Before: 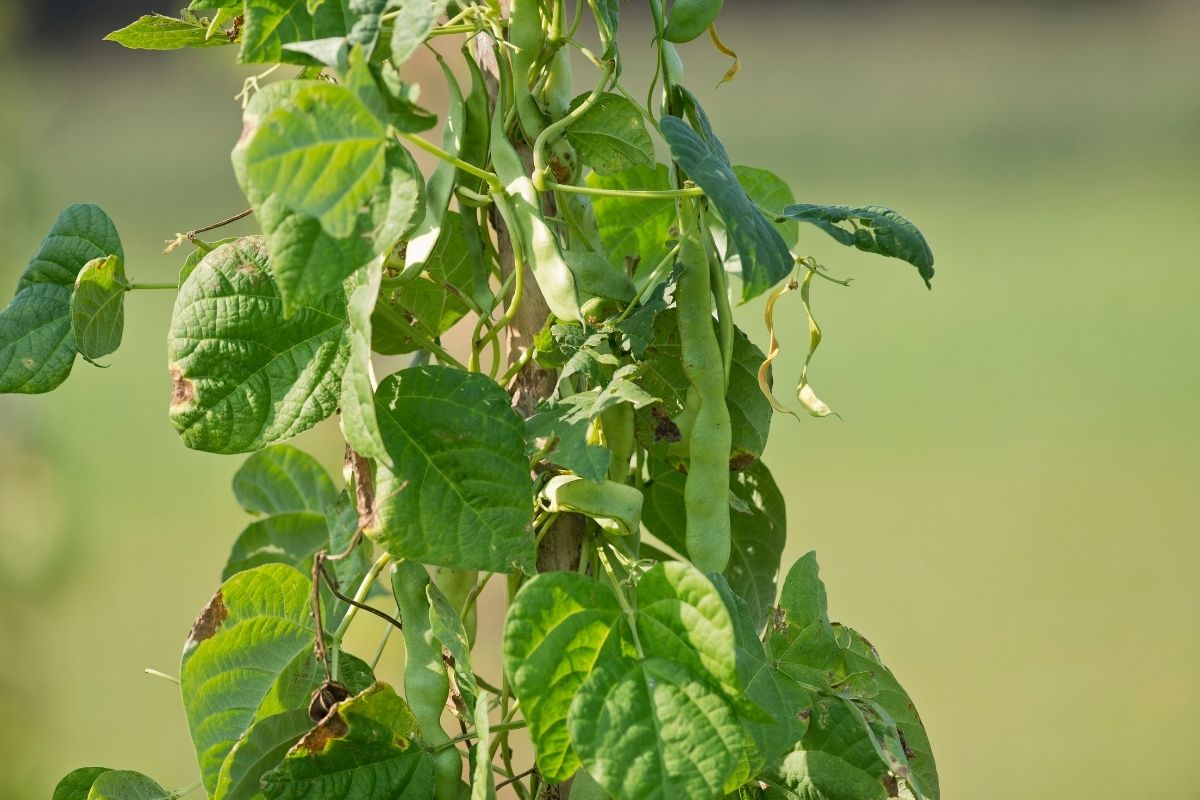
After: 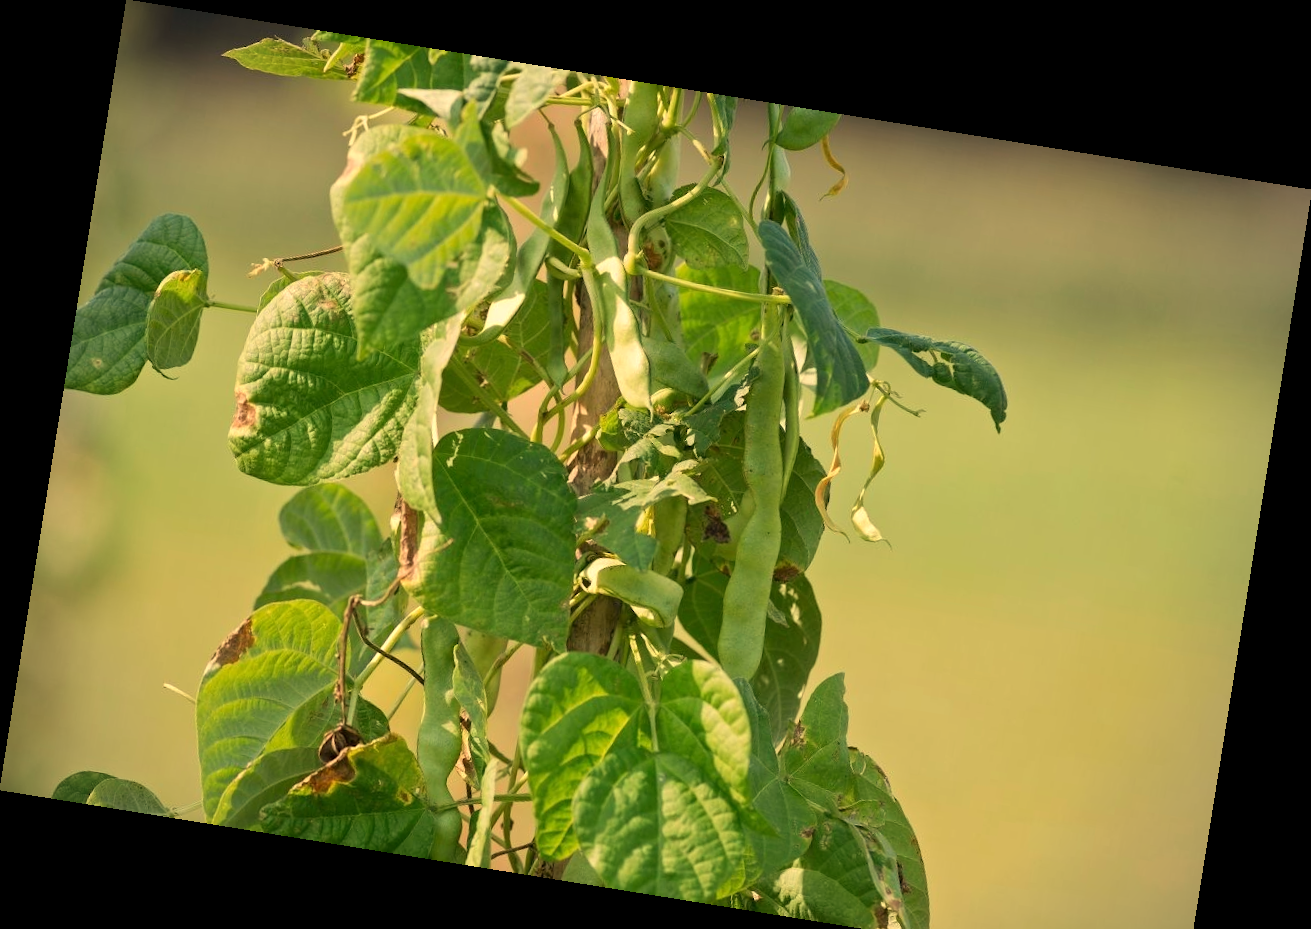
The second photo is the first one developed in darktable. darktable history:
rotate and perspective: rotation 9.12°, automatic cropping off
vignetting: fall-off radius 60.92%
crop and rotate: top 0%, bottom 5.097%
white balance: red 1.138, green 0.996, blue 0.812
